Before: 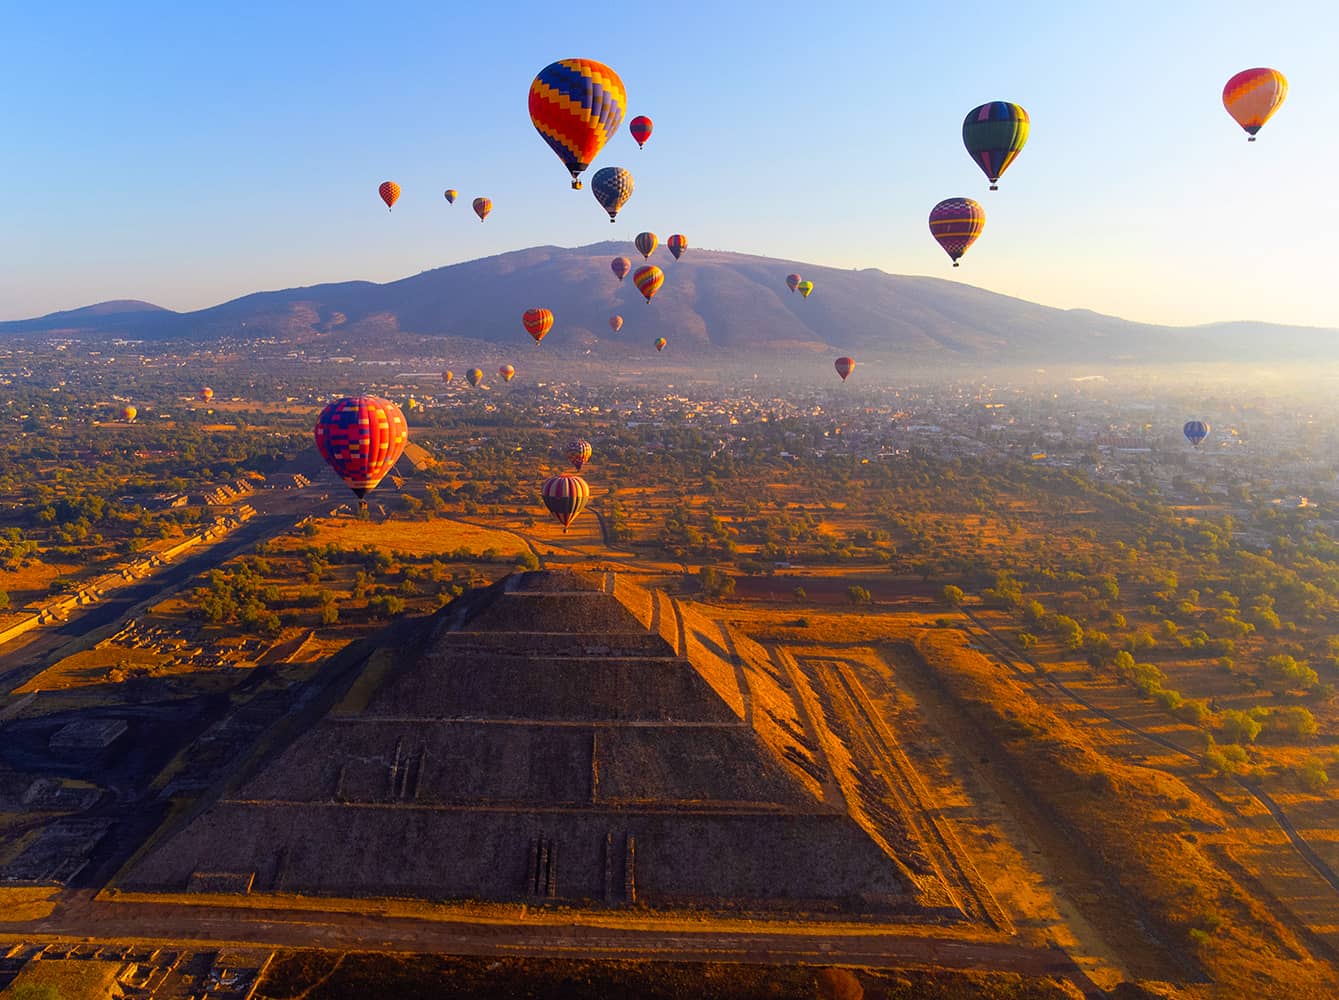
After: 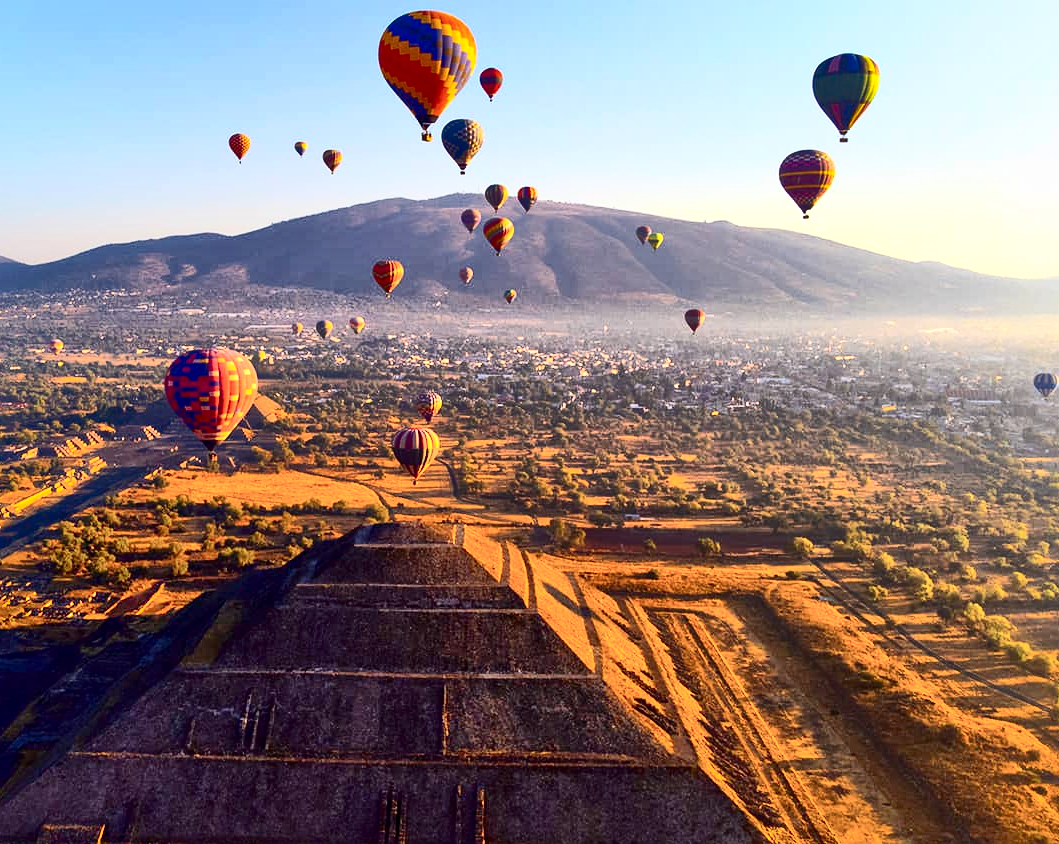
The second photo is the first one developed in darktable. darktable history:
exposure: compensate highlight preservation false
tone equalizer: -7 EV 0.149 EV, -6 EV 0.565 EV, -5 EV 1.14 EV, -4 EV 1.31 EV, -3 EV 1.17 EV, -2 EV 0.6 EV, -1 EV 0.15 EV
crop: left 11.257%, top 4.894%, right 9.595%, bottom 10.684%
local contrast: mode bilateral grid, contrast 21, coarseness 50, detail 147%, midtone range 0.2
shadows and highlights: on, module defaults
contrast brightness saturation: contrast 0.503, saturation -0.094
